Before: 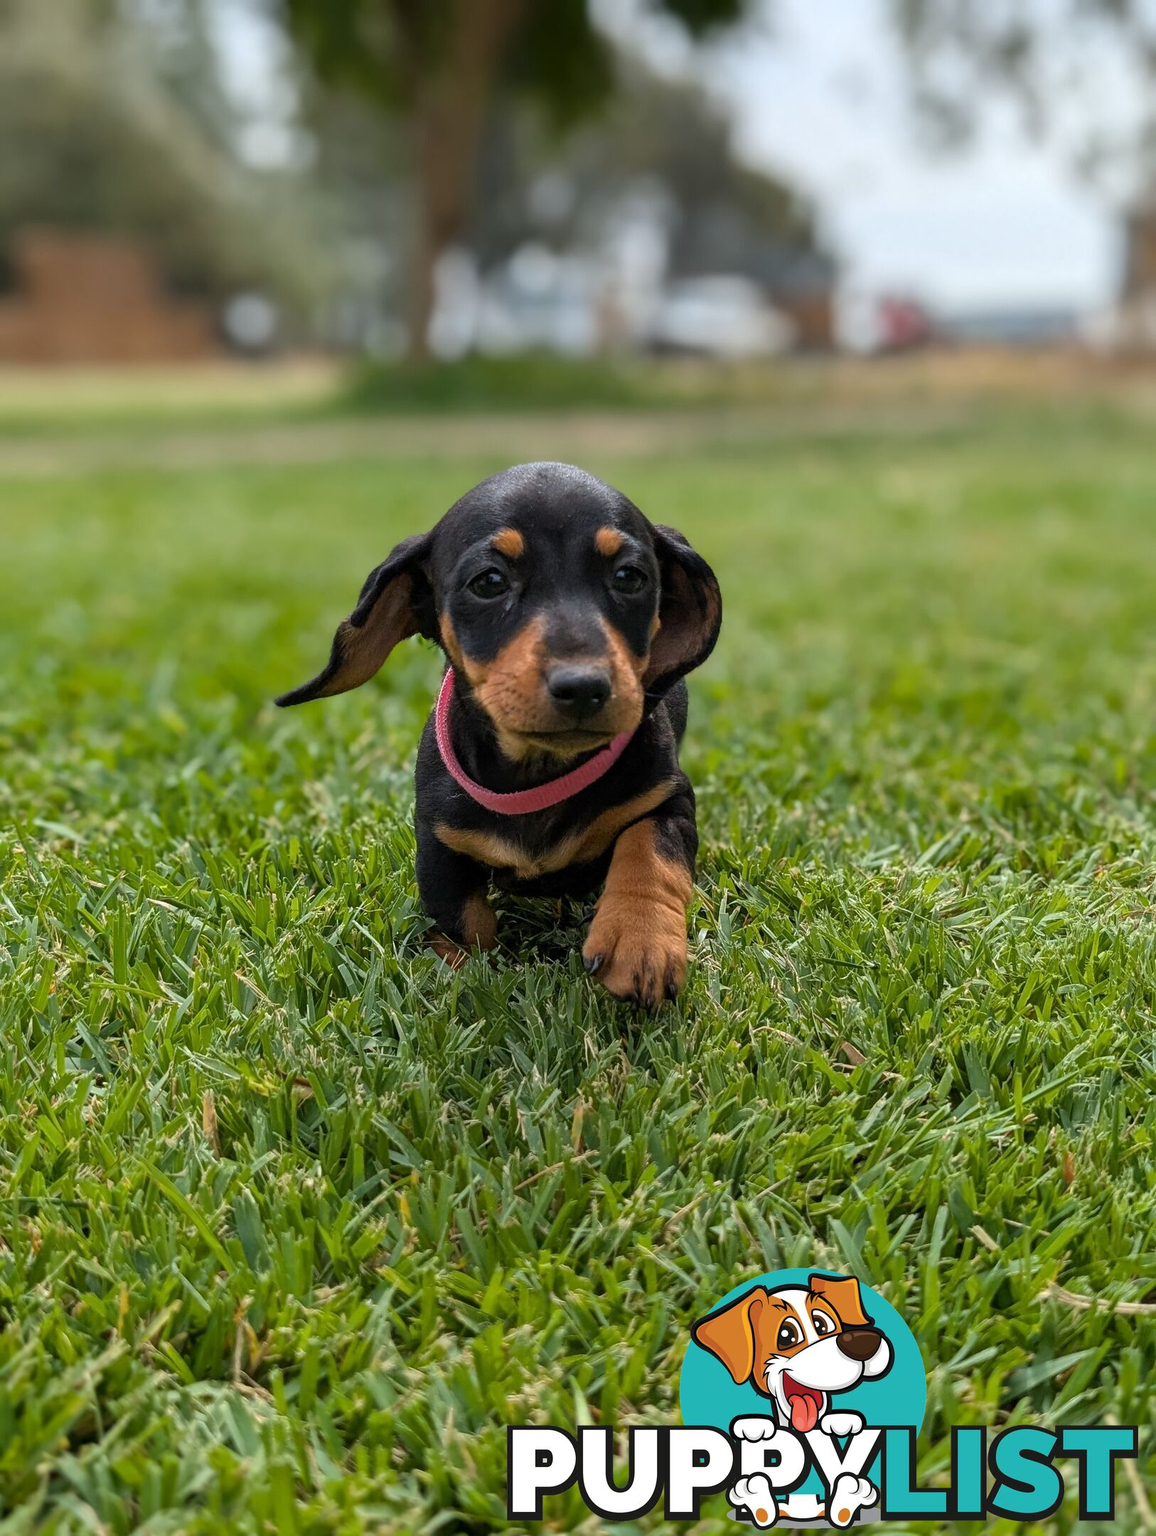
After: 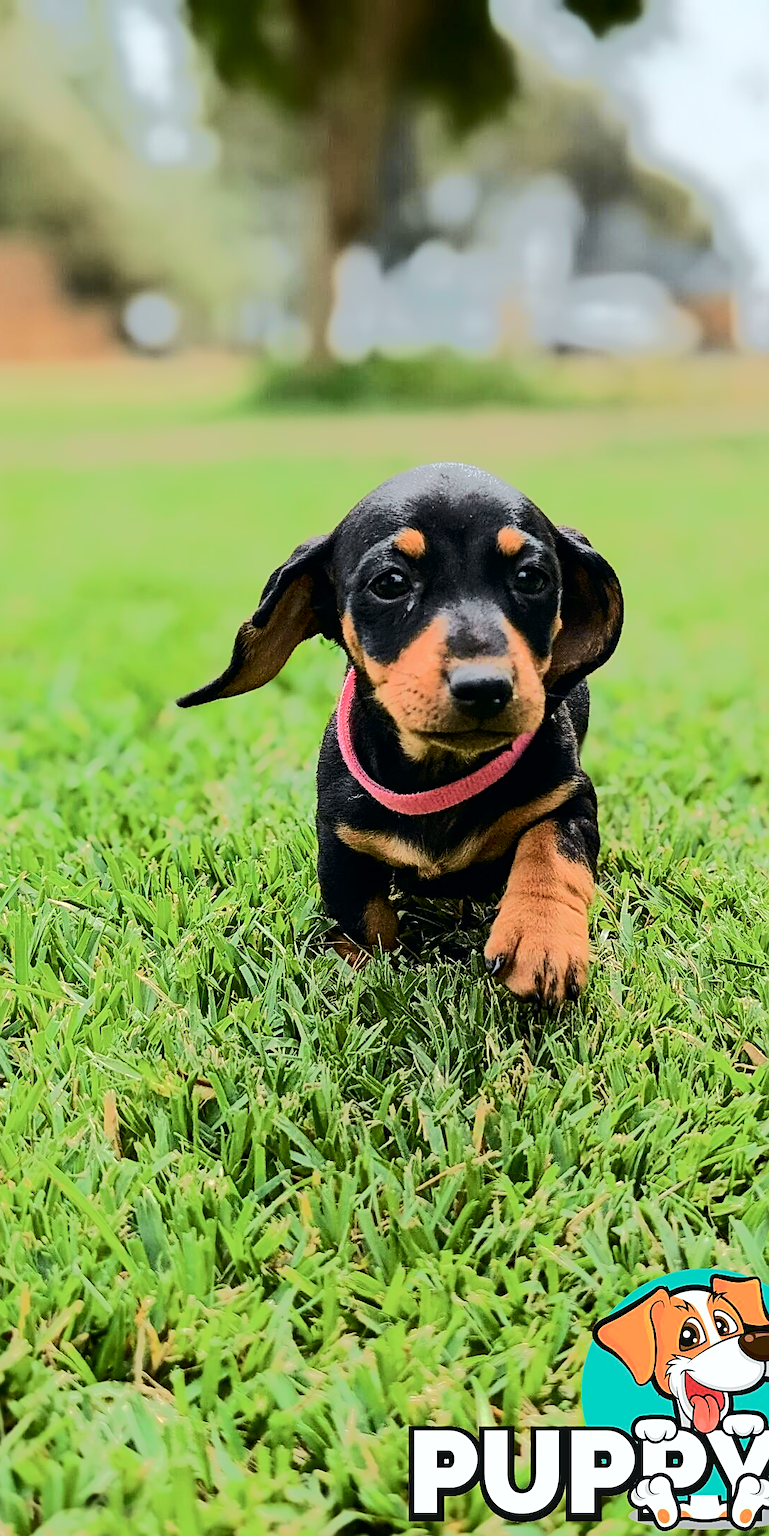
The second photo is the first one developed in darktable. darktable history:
tone equalizer: -8 EV -0.513 EV, -7 EV -0.291 EV, -6 EV -0.066 EV, -5 EV 0.377 EV, -4 EV 0.965 EV, -3 EV 0.786 EV, -2 EV -0.013 EV, -1 EV 0.127 EV, +0 EV -0.01 EV, edges refinement/feathering 500, mask exposure compensation -1.57 EV, preserve details no
tone curve: curves: ch0 [(0, 0) (0.035, 0.017) (0.131, 0.108) (0.279, 0.279) (0.476, 0.554) (0.617, 0.693) (0.704, 0.77) (0.801, 0.854) (0.895, 0.927) (1, 0.976)]; ch1 [(0, 0) (0.318, 0.278) (0.444, 0.427) (0.493, 0.488) (0.504, 0.497) (0.537, 0.538) (0.594, 0.616) (0.746, 0.764) (1, 1)]; ch2 [(0, 0) (0.316, 0.292) (0.381, 0.37) (0.423, 0.448) (0.476, 0.482) (0.502, 0.495) (0.529, 0.547) (0.583, 0.608) (0.639, 0.657) (0.7, 0.7) (0.861, 0.808) (1, 0.951)], color space Lab, independent channels, preserve colors none
crop and rotate: left 8.605%, right 24.883%
sharpen: on, module defaults
